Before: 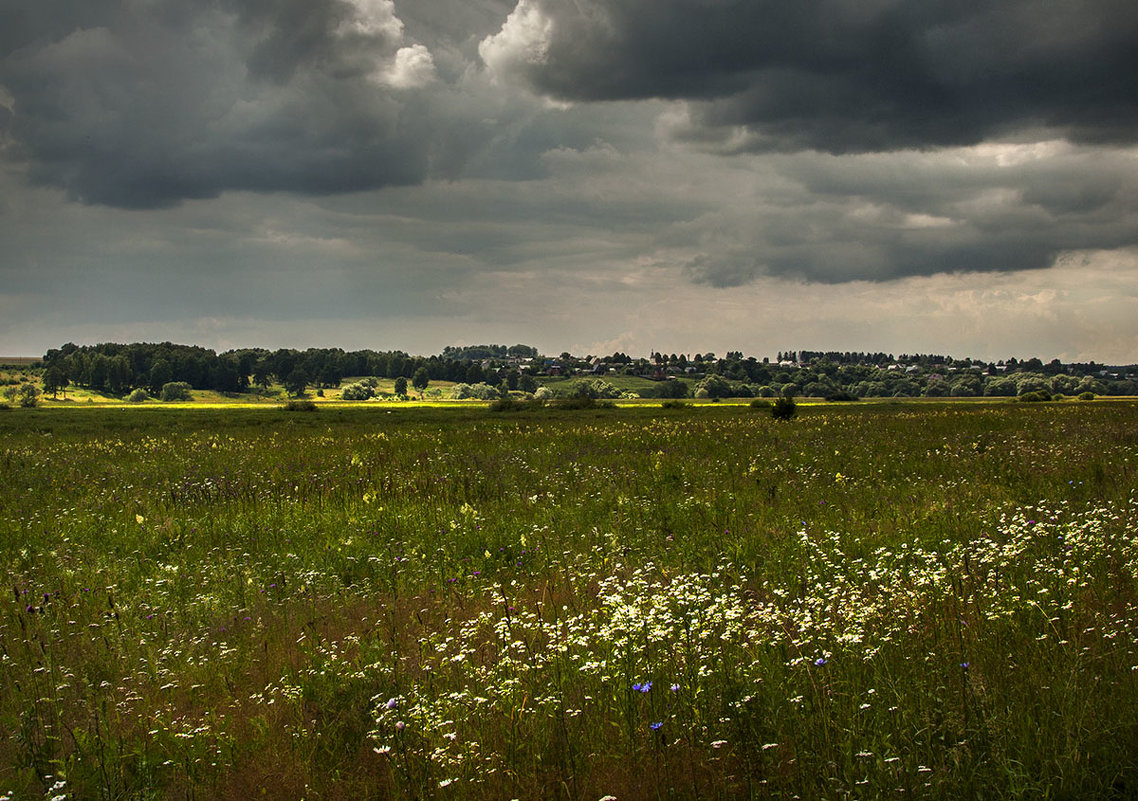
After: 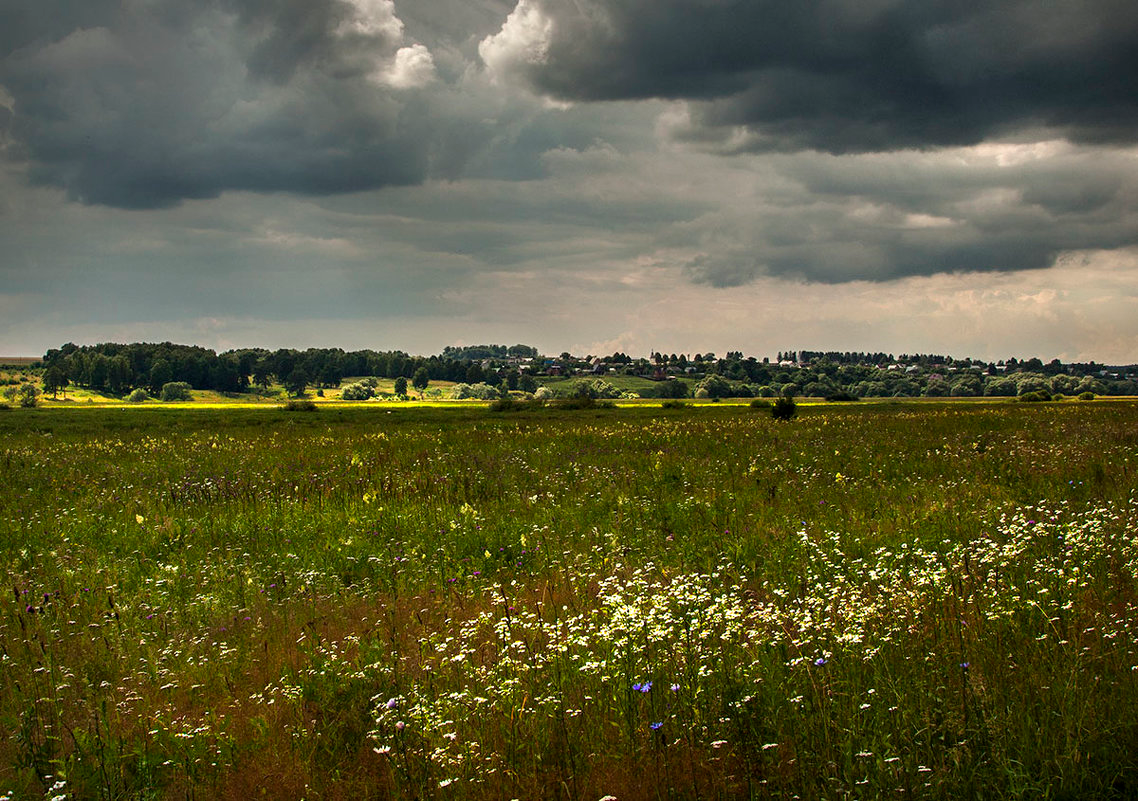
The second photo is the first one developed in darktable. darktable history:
exposure: exposure 0.151 EV, compensate highlight preservation false
